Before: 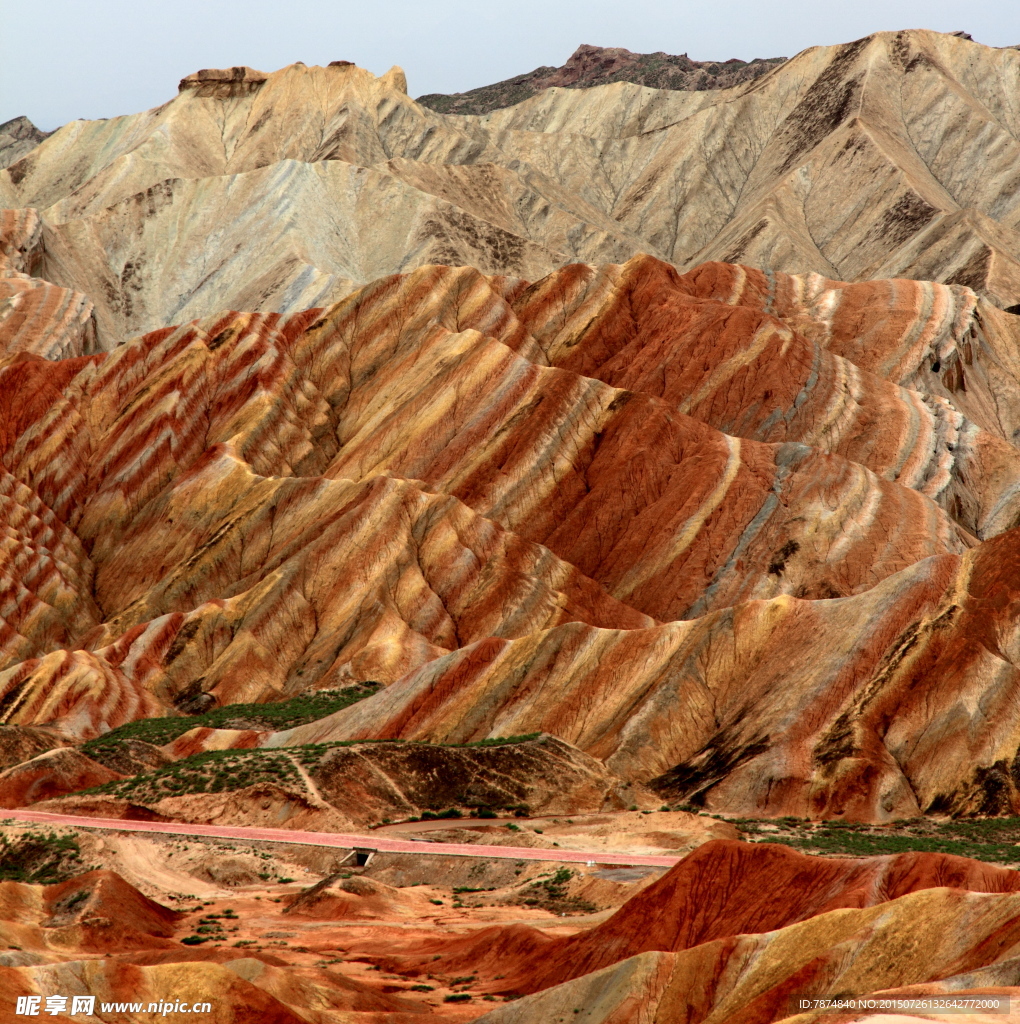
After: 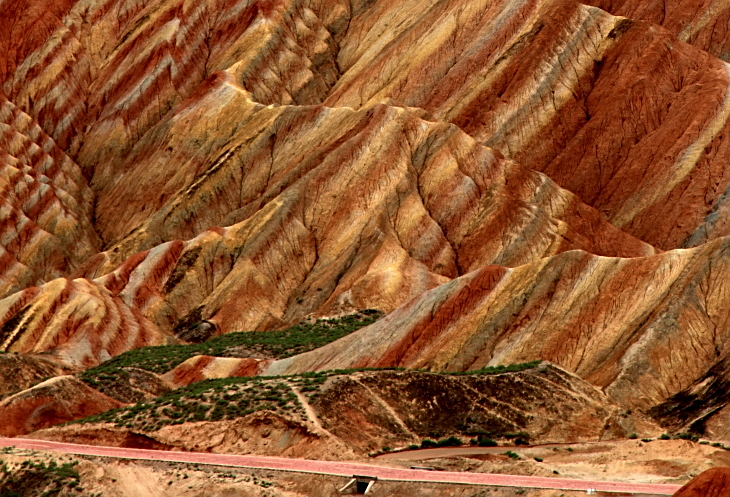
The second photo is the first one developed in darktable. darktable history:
crop: top 36.328%, right 28.369%, bottom 15.12%
sharpen: on, module defaults
